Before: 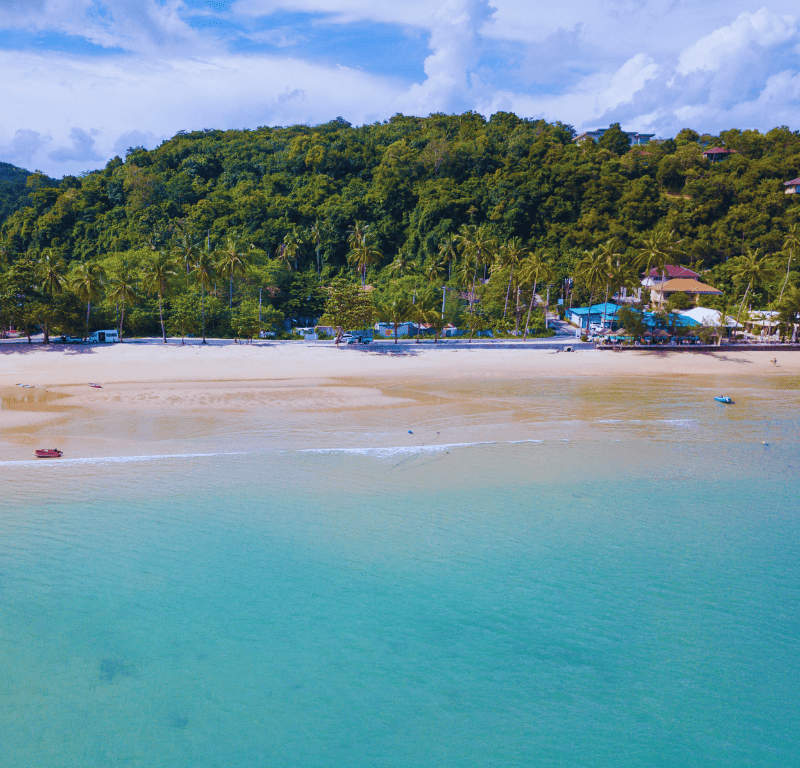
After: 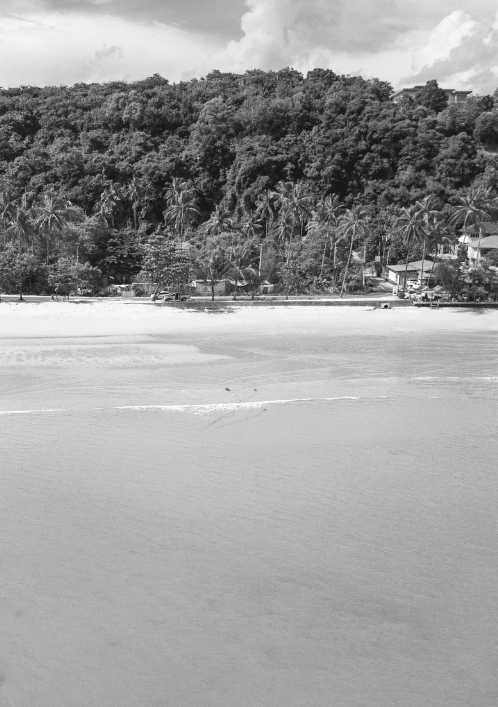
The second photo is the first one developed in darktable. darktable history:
color calibration: illuminant custom, x 0.363, y 0.385, temperature 4528.03 K
crop and rotate: left 22.918%, top 5.629%, right 14.711%, bottom 2.247%
exposure: black level correction 0.001, exposure 0.5 EV, compensate exposure bias true, compensate highlight preservation false
monochrome: size 1
